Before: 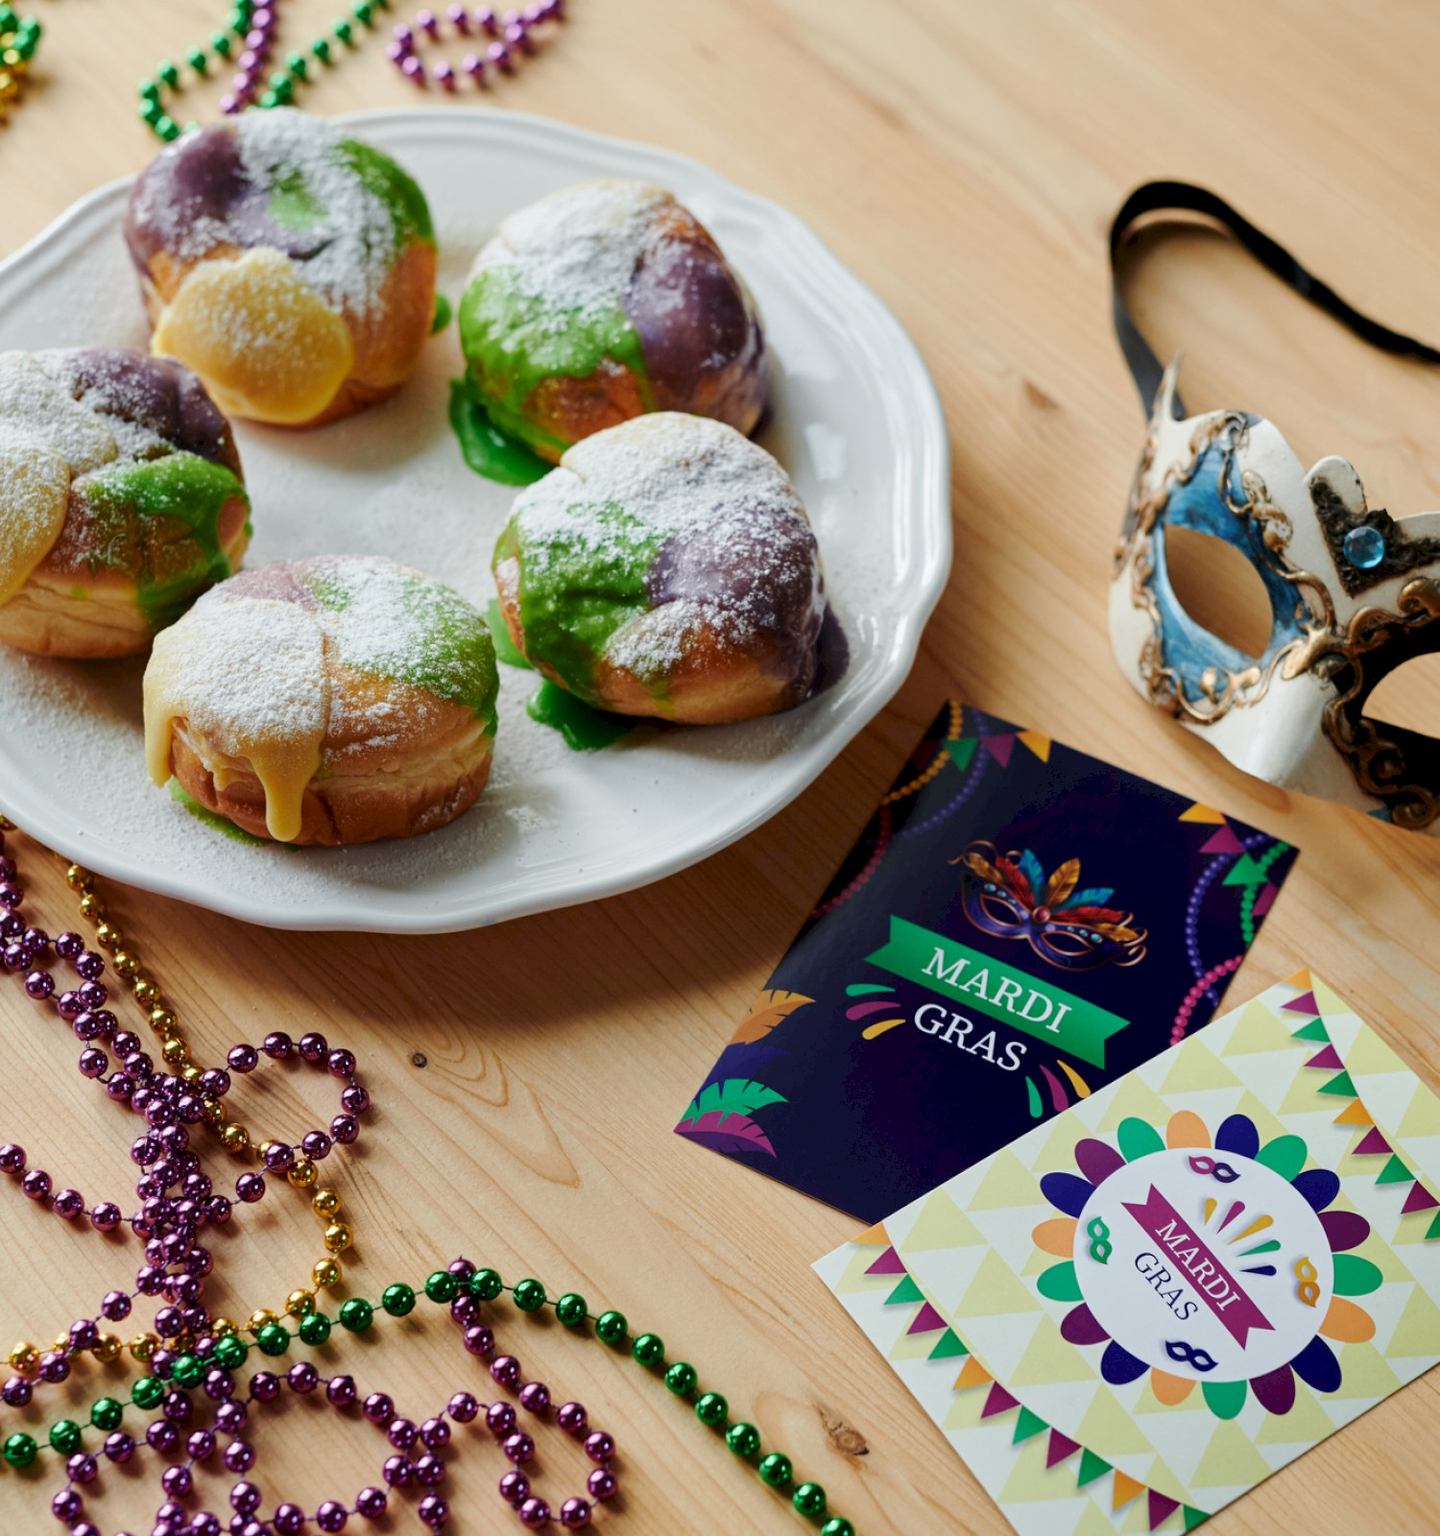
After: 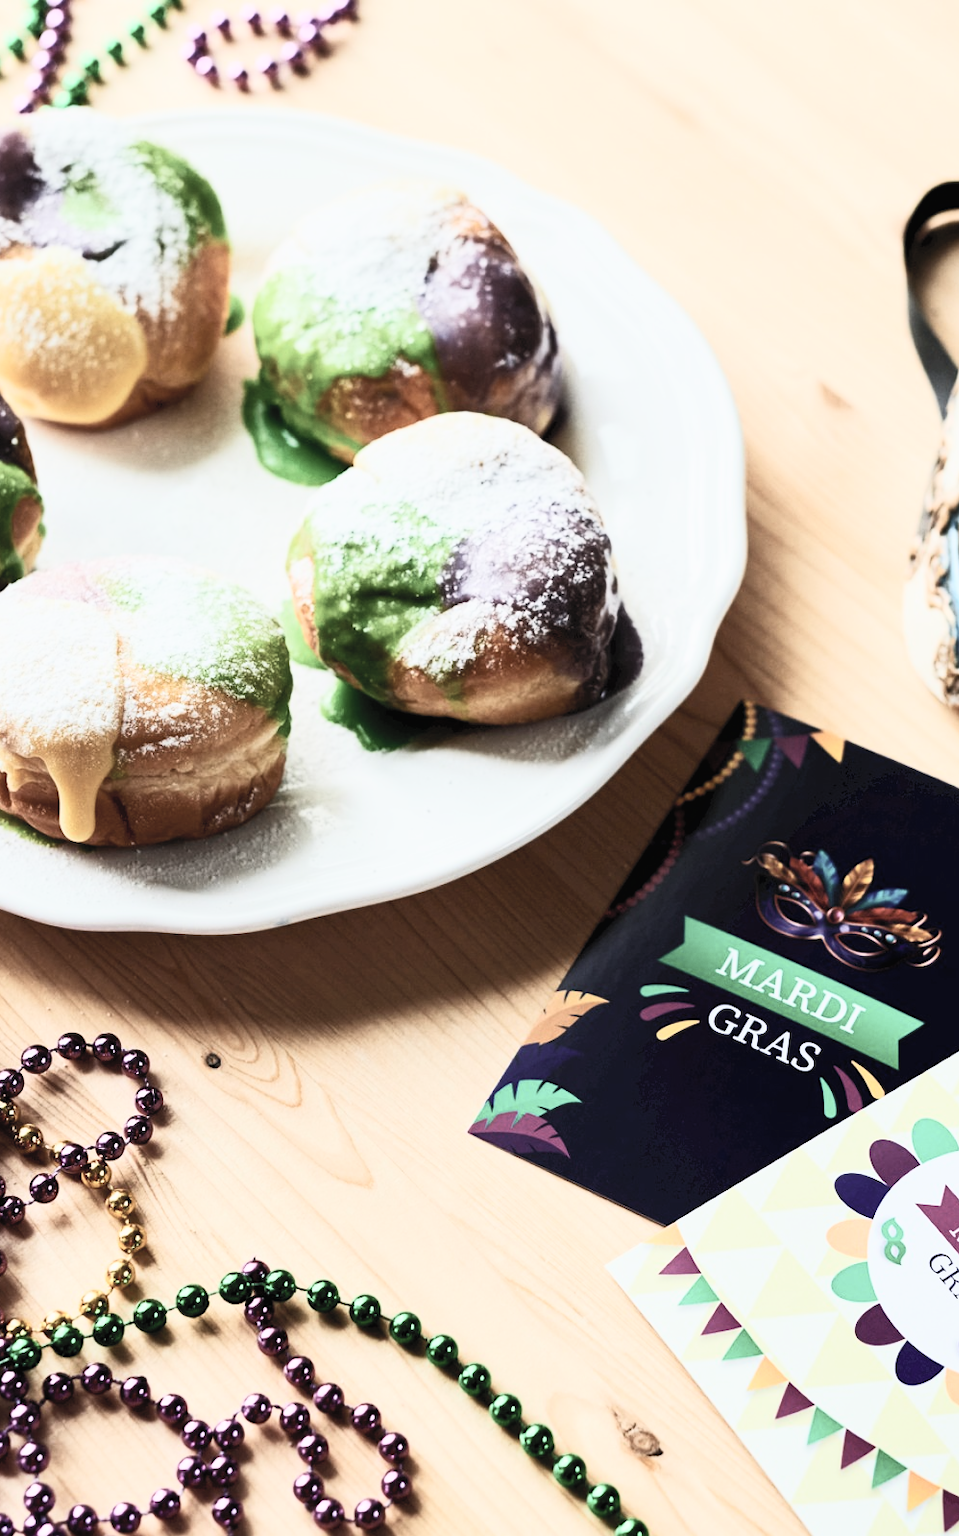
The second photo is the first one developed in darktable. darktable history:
exposure: exposure 0.236 EV, compensate highlight preservation false
filmic rgb: black relative exposure -7.65 EV, white relative exposure 4.56 EV, hardness 3.61, contrast 1.05
contrast brightness saturation: contrast 0.57, brightness 0.57, saturation -0.34
crop and rotate: left 14.436%, right 18.898%
